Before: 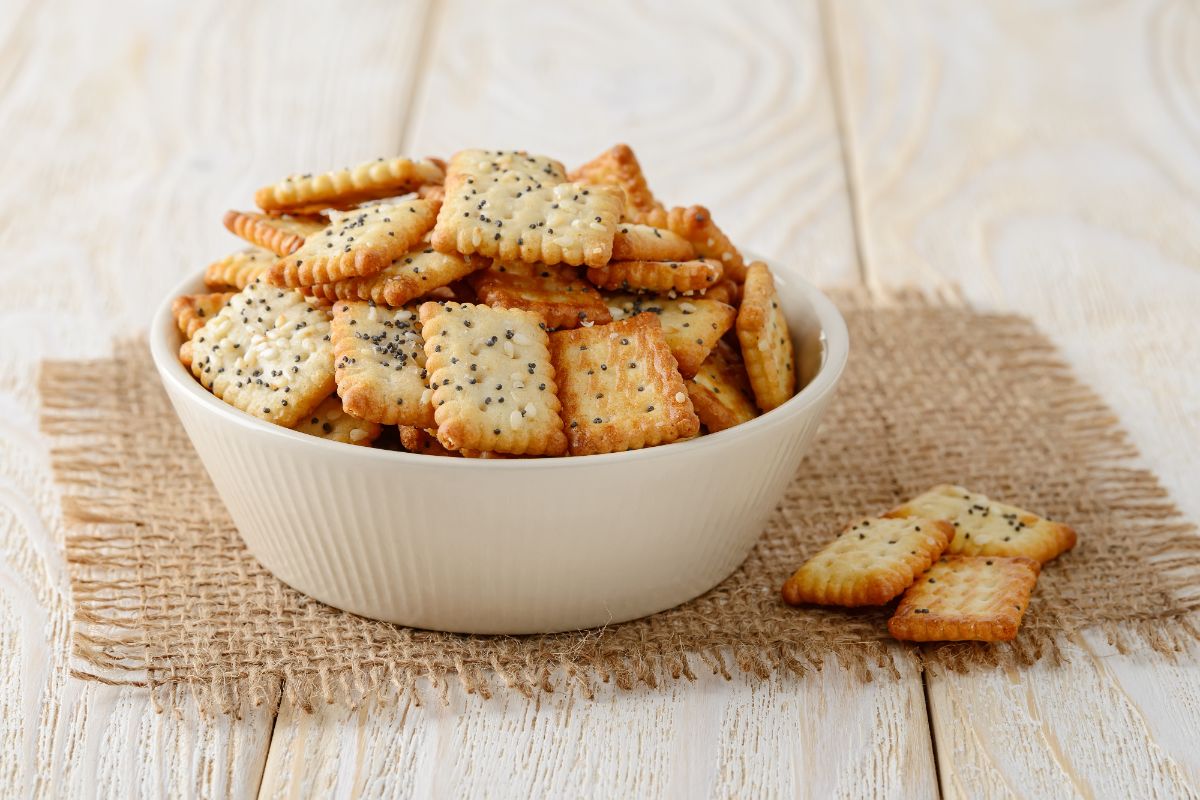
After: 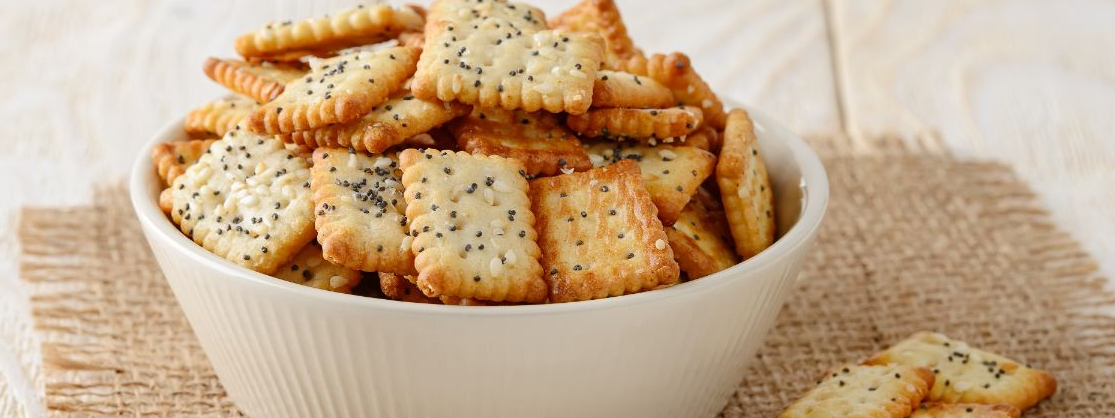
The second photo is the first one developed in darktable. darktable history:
crop: left 1.746%, top 19.223%, right 5.3%, bottom 28.403%
